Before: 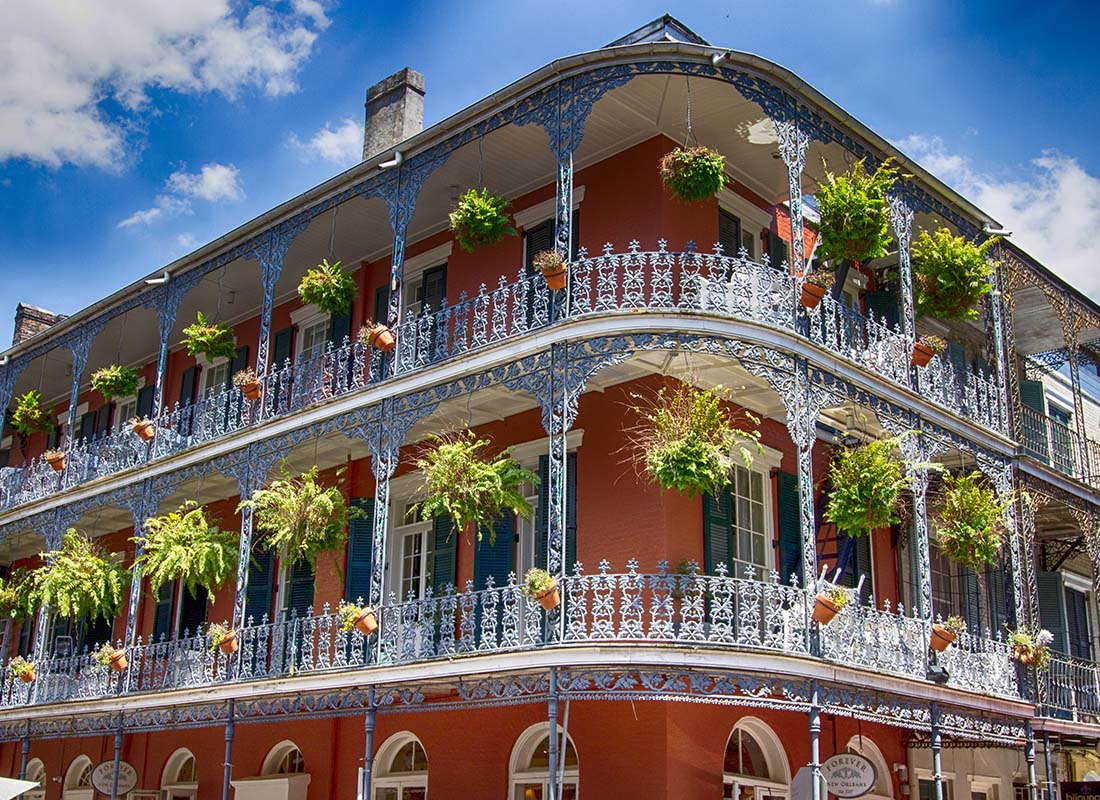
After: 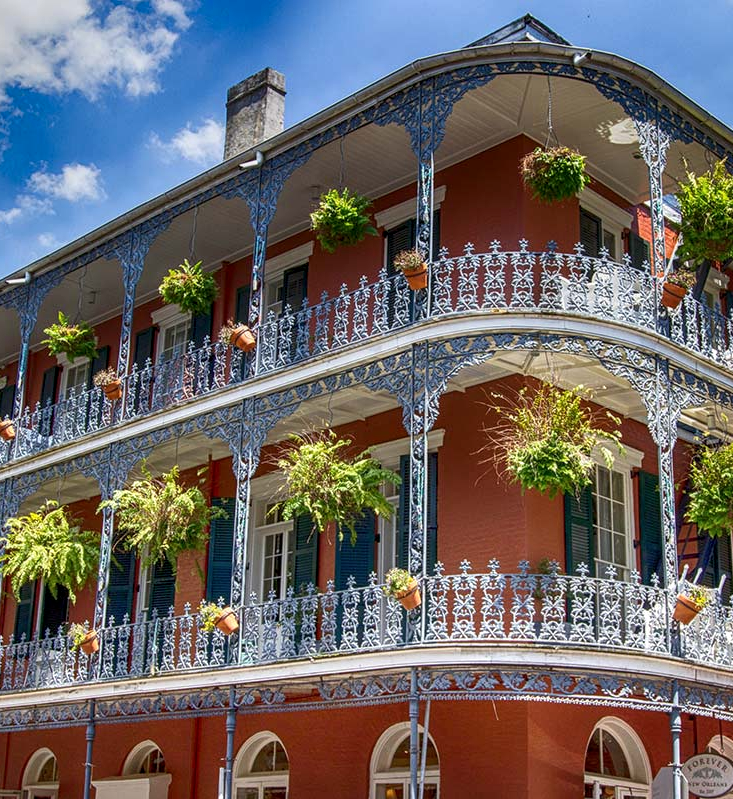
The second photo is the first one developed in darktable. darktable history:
crop and rotate: left 12.648%, right 20.685%
local contrast: on, module defaults
